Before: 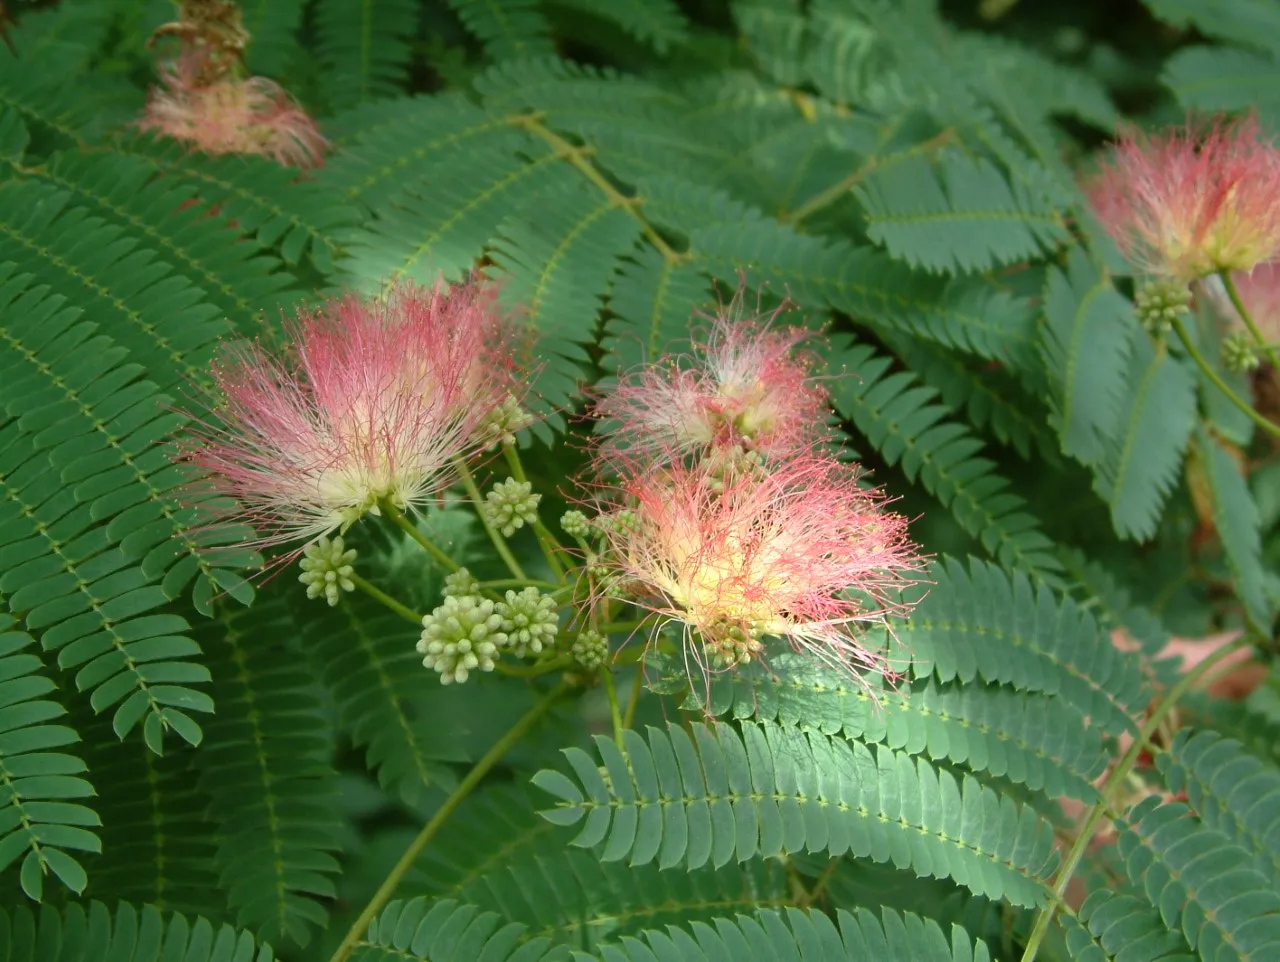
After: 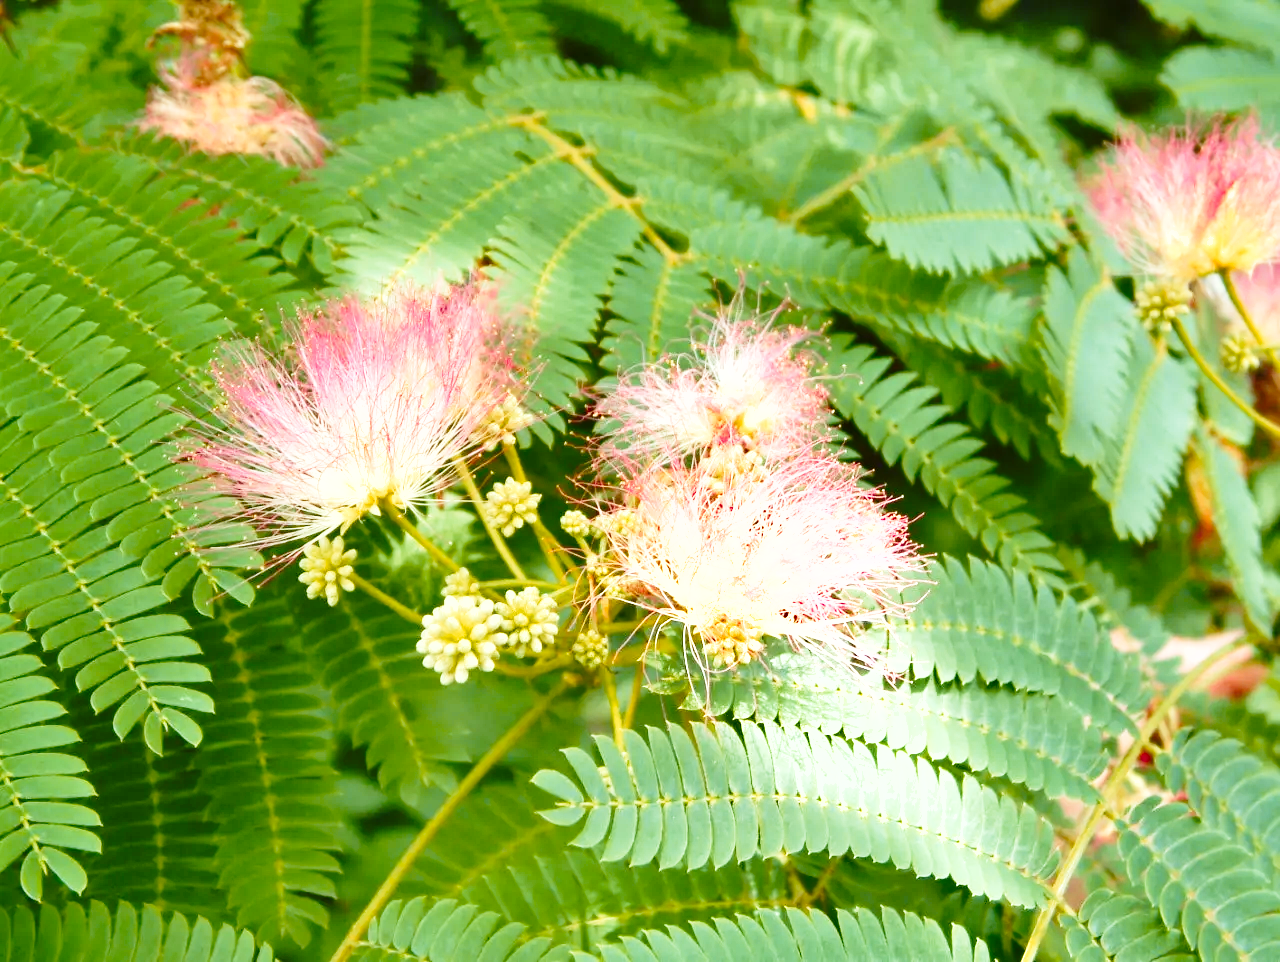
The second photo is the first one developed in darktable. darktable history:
color zones: curves: ch1 [(0.235, 0.558) (0.75, 0.5)]; ch2 [(0.25, 0.462) (0.749, 0.457)], mix 39.13%
base curve: curves: ch0 [(0, 0) (0.028, 0.03) (0.121, 0.232) (0.46, 0.748) (0.859, 0.968) (1, 1)], preserve colors none
shadows and highlights: shadows 59.99, soften with gaussian
exposure: black level correction 0, exposure 1.104 EV, compensate highlight preservation false
